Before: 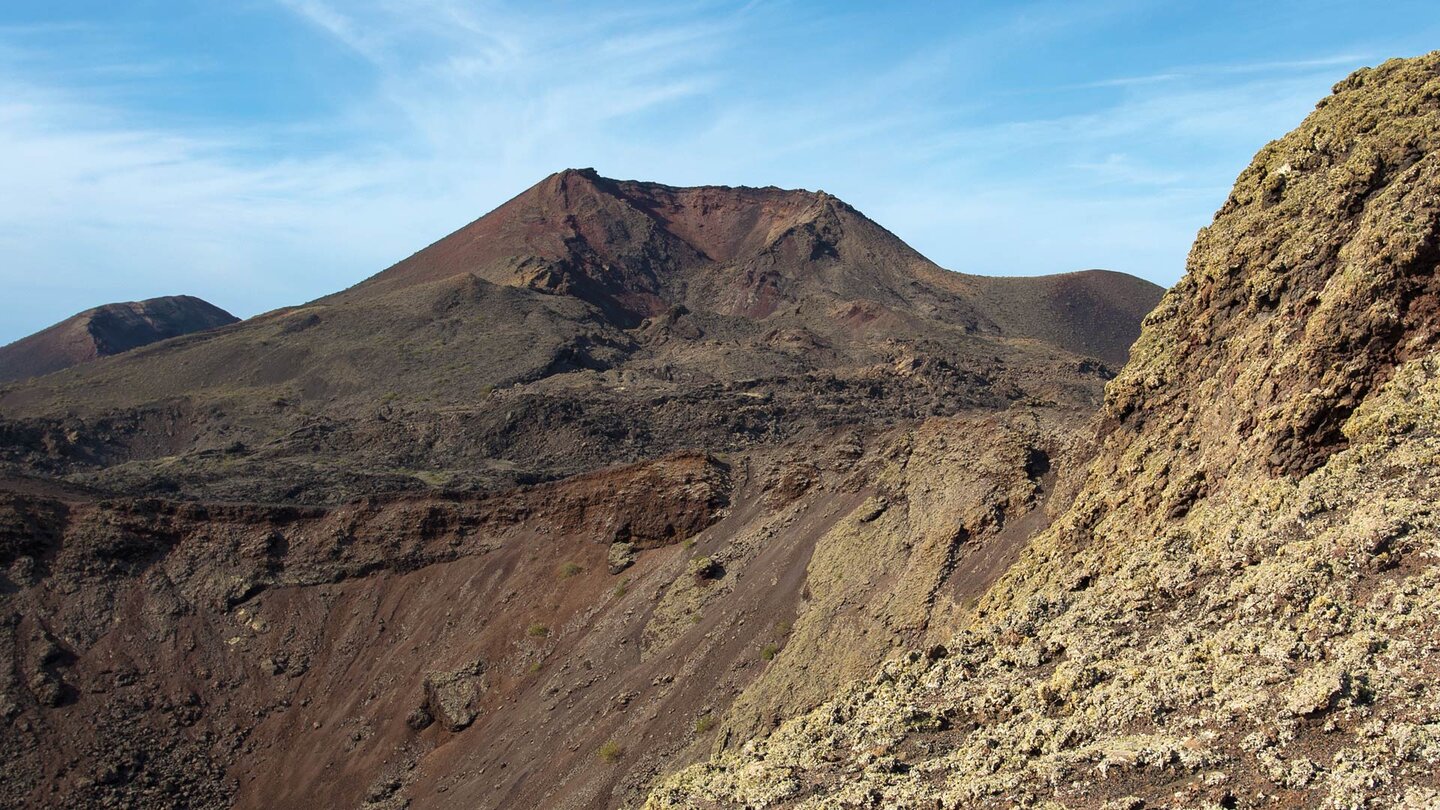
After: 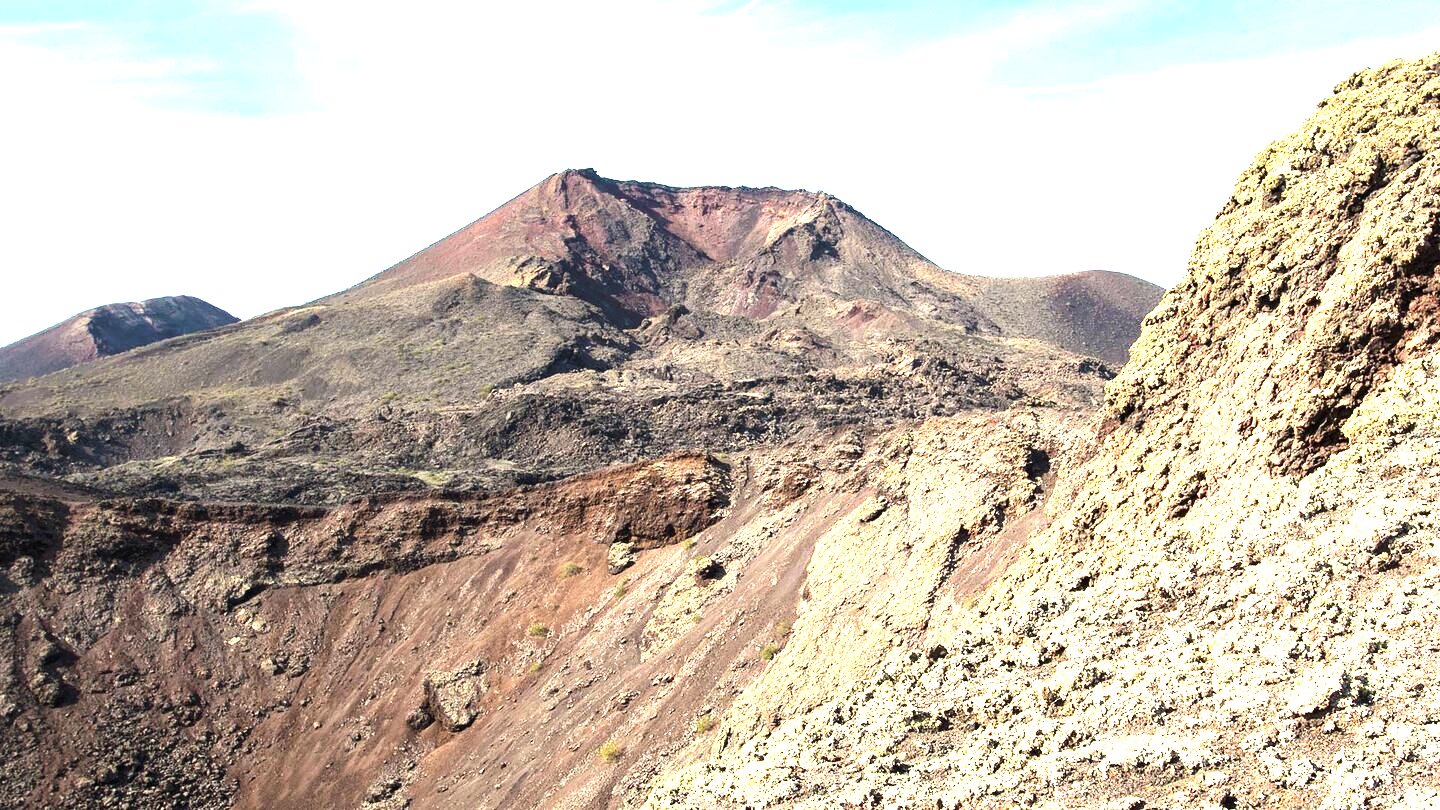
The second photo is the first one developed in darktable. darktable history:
exposure: black level correction 0, exposure 1.587 EV, compensate exposure bias true, compensate highlight preservation false
tone equalizer: -8 EV -0.723 EV, -7 EV -0.685 EV, -6 EV -0.605 EV, -5 EV -0.385 EV, -3 EV 0.373 EV, -2 EV 0.6 EV, -1 EV 0.688 EV, +0 EV 0.737 EV, edges refinement/feathering 500, mask exposure compensation -1.57 EV, preserve details no
